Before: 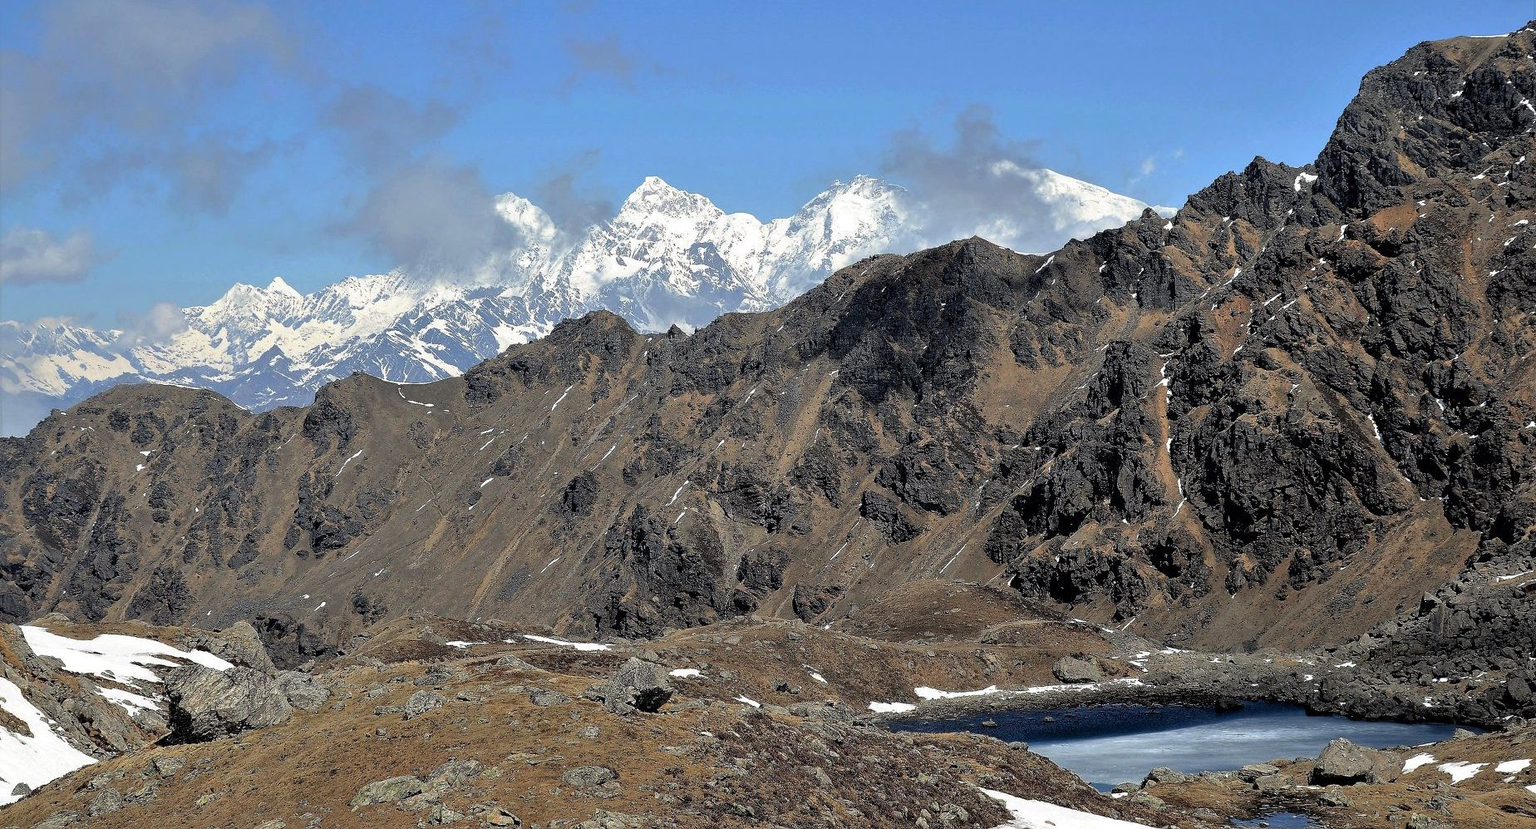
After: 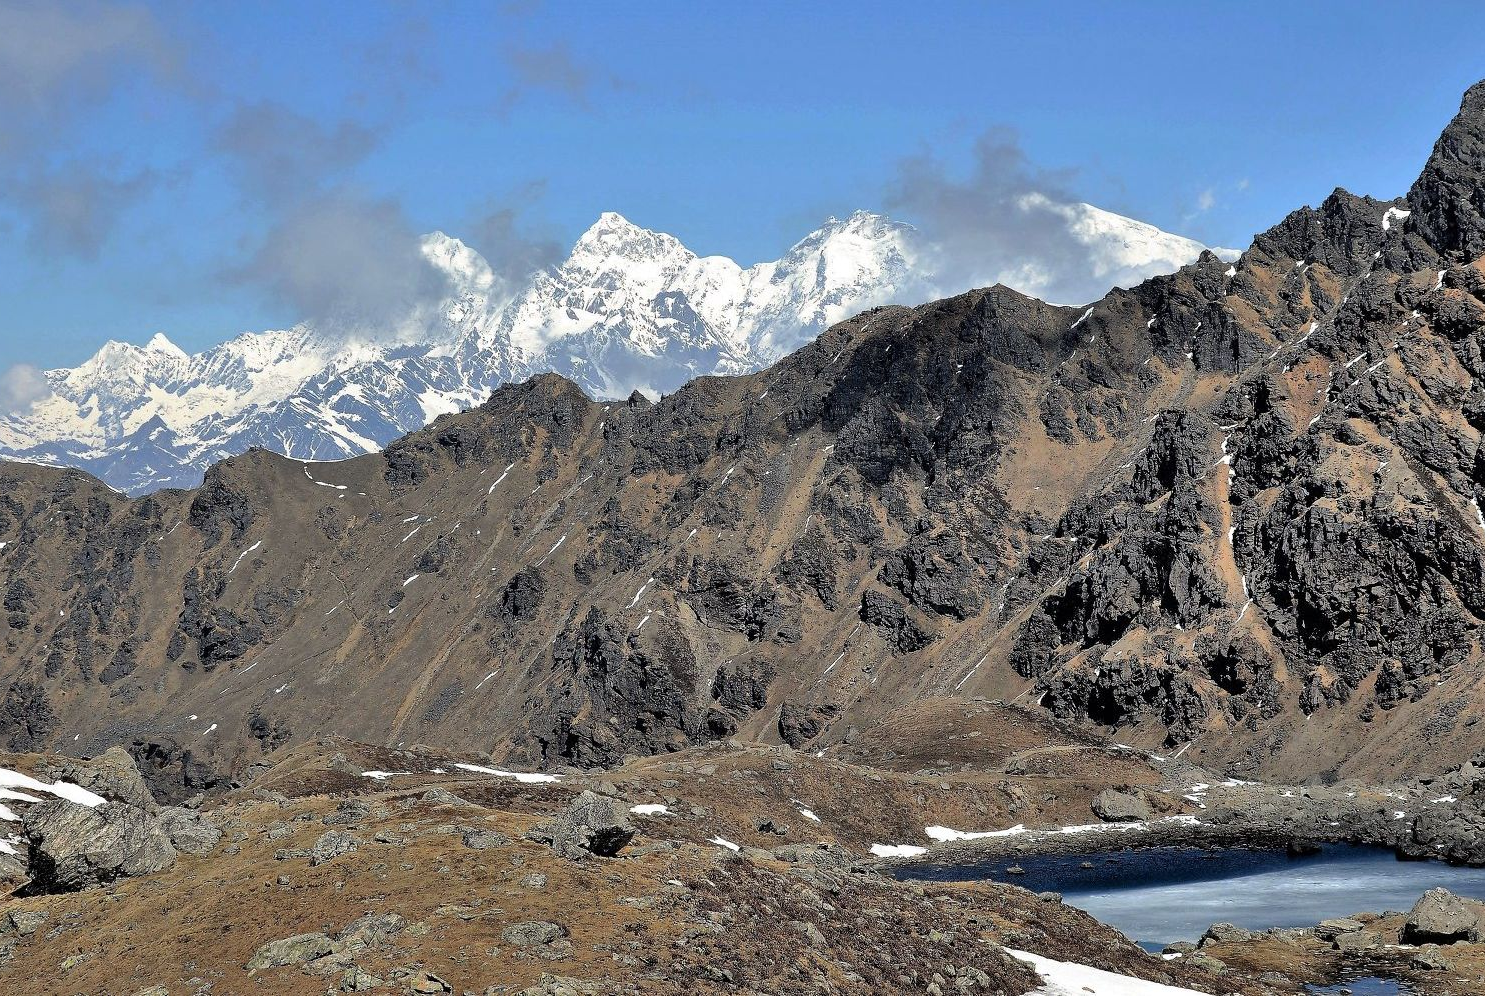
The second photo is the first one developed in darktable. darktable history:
shadows and highlights: shadows 75.97, highlights -23.71, soften with gaussian
crop and rotate: left 9.487%, right 10.12%
